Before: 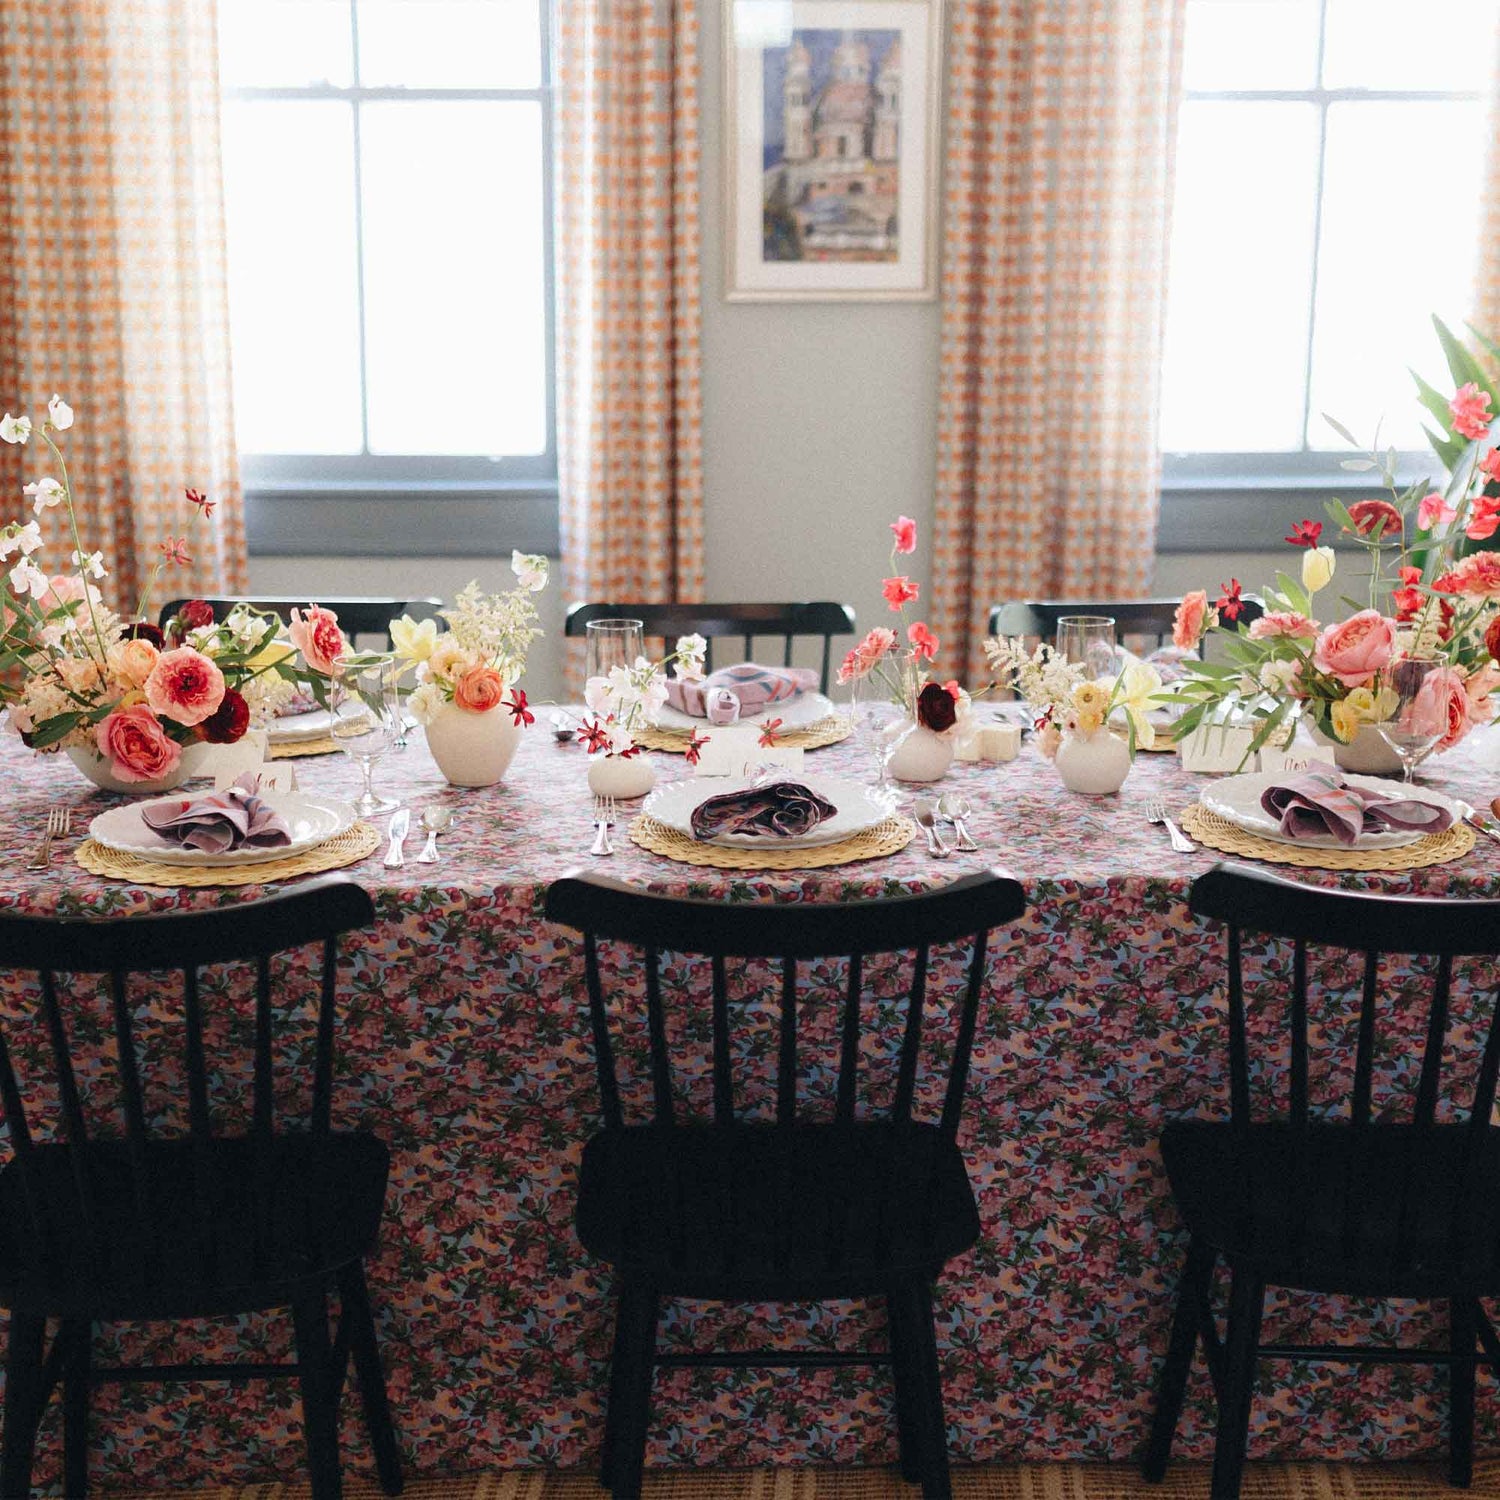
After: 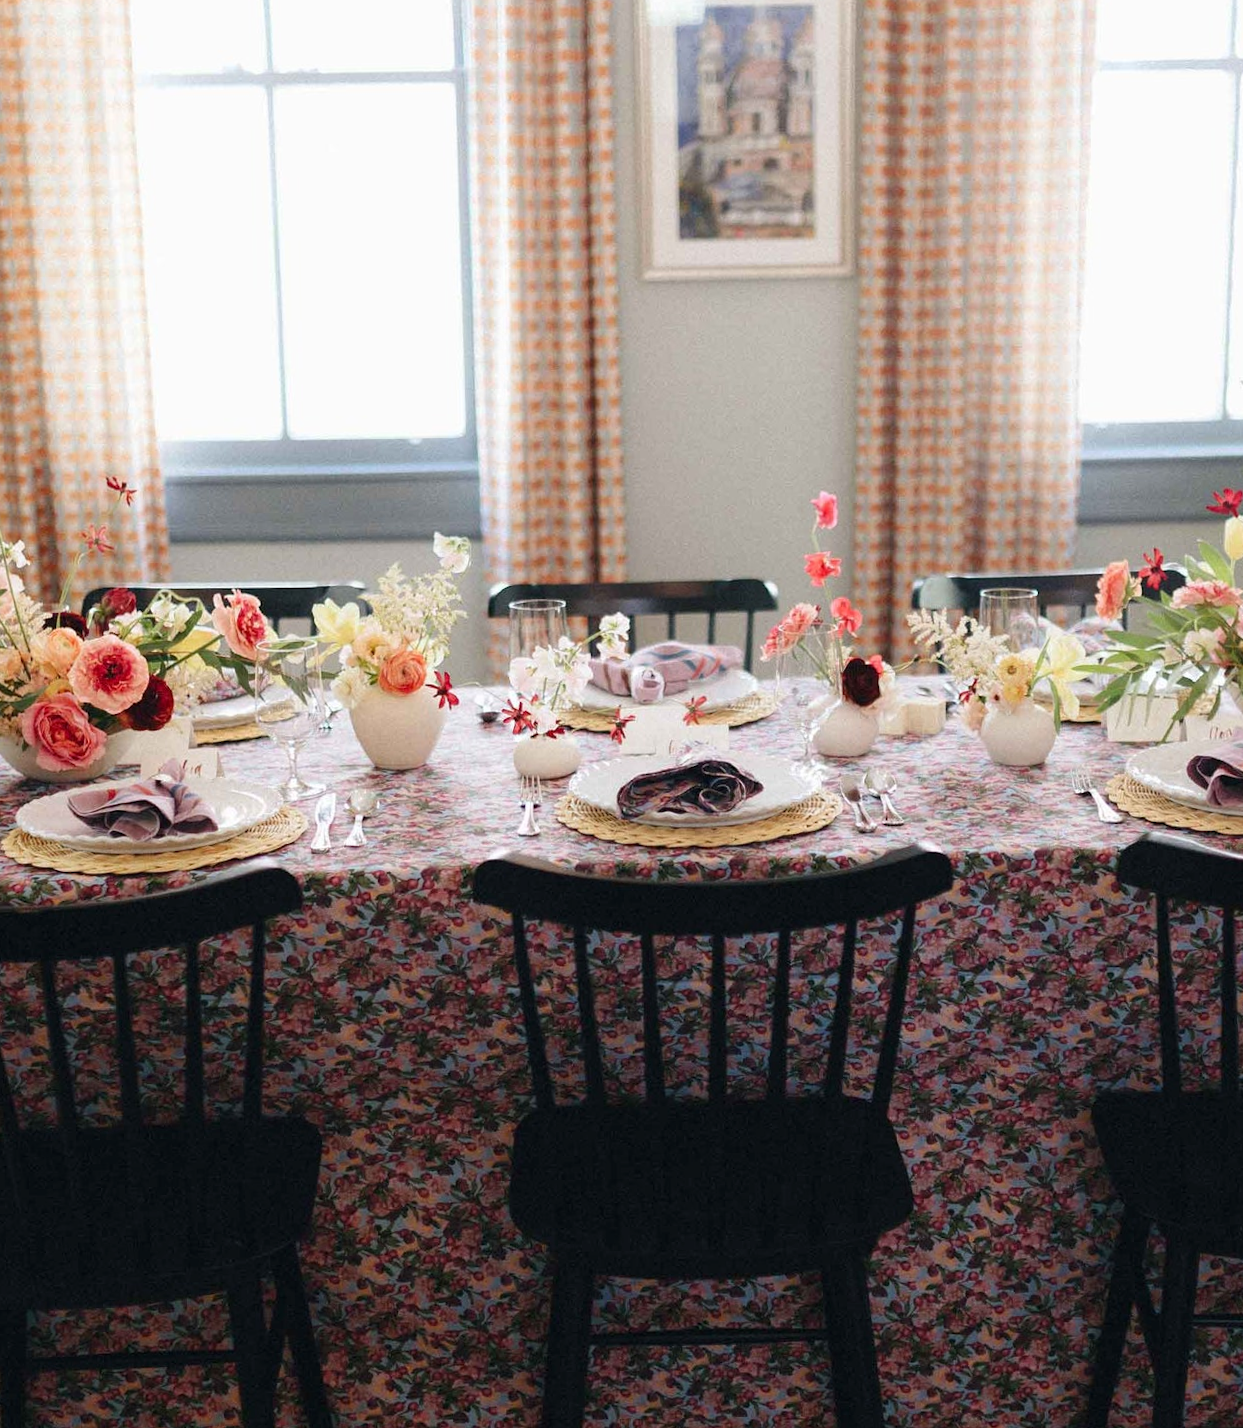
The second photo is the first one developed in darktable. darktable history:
contrast brightness saturation: contrast 0.05
crop and rotate: angle 1°, left 4.281%, top 0.642%, right 11.383%, bottom 2.486%
